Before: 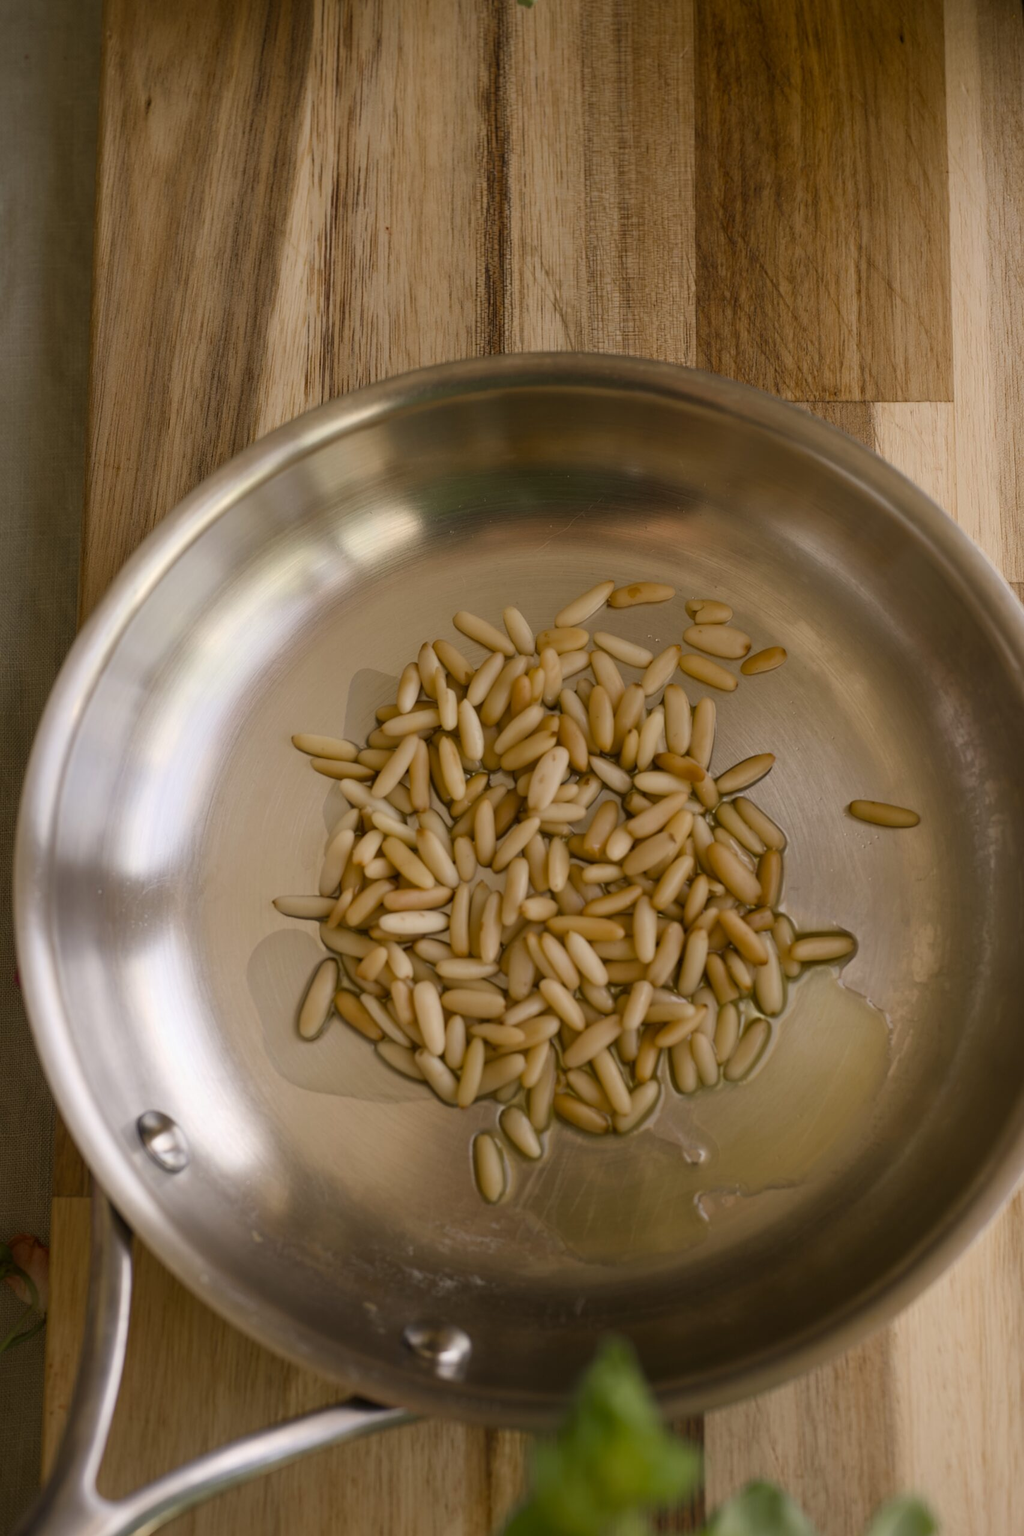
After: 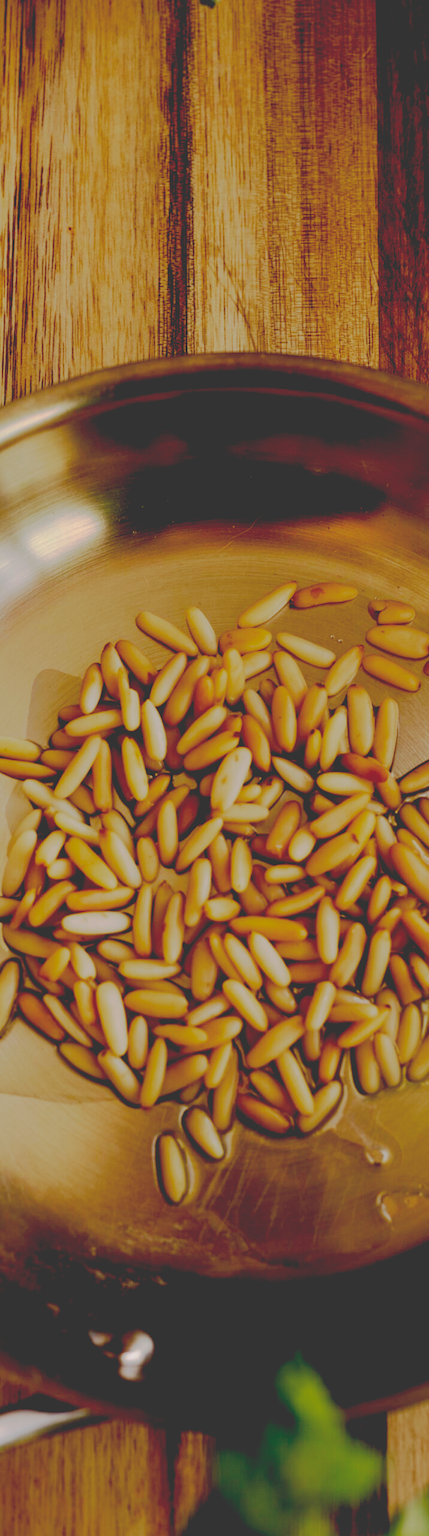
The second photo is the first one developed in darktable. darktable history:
contrast brightness saturation: contrast -0.091, saturation -0.084
crop: left 31.037%, right 26.954%
base curve: curves: ch0 [(0.065, 0.026) (0.236, 0.358) (0.53, 0.546) (0.777, 0.841) (0.924, 0.992)], exposure shift 0.01, preserve colors none
